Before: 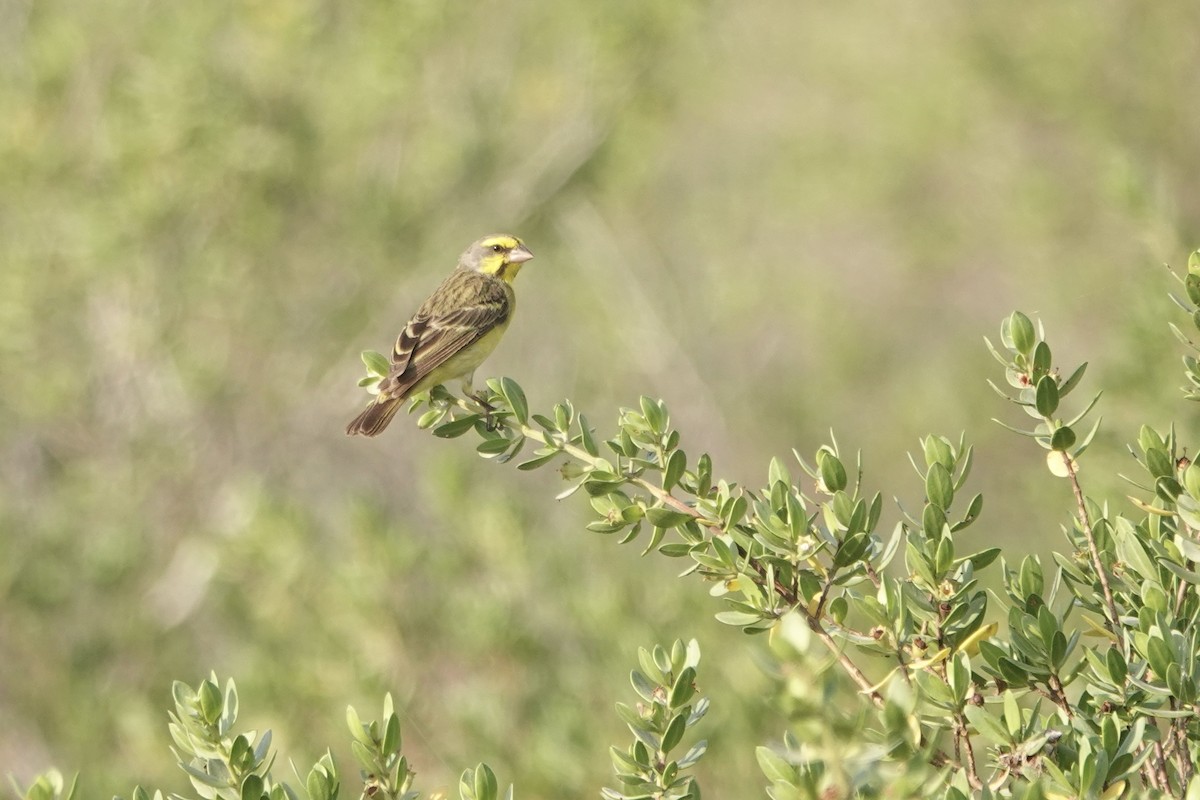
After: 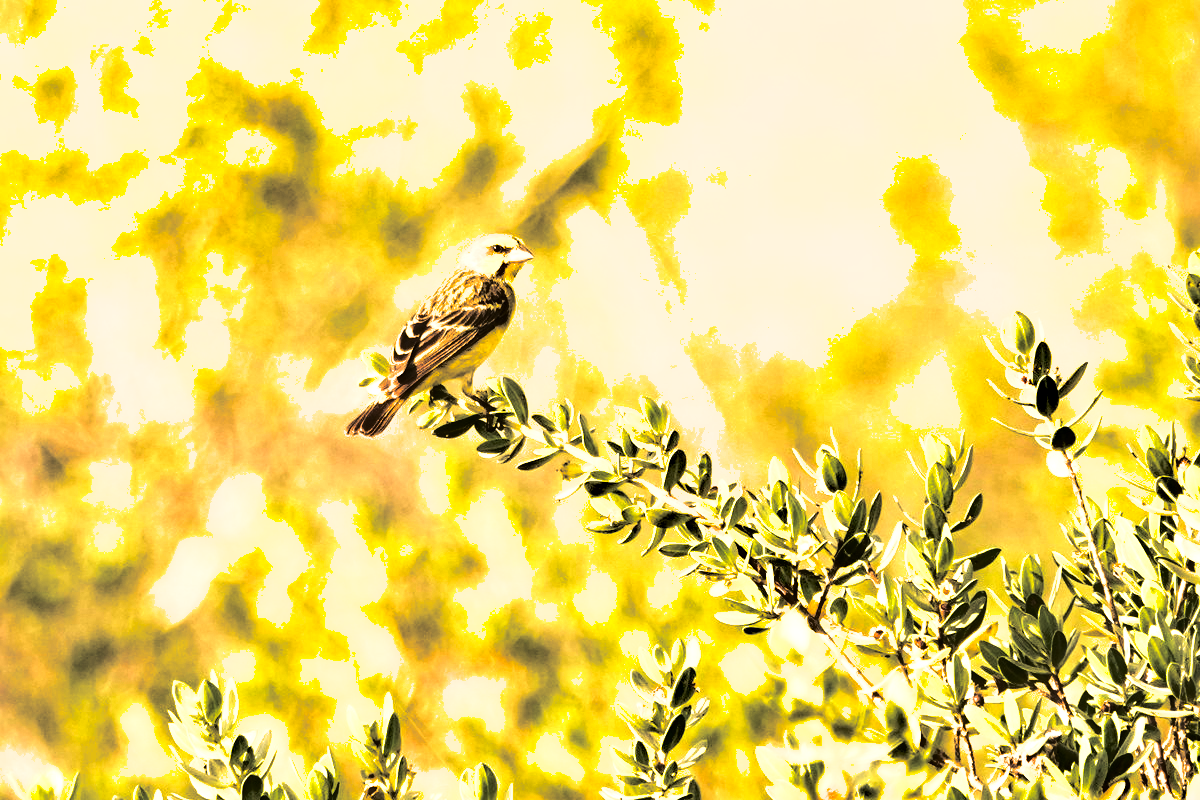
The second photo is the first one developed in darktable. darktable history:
shadows and highlights: shadows 52.42, soften with gaussian
white balance: red 1.138, green 0.996, blue 0.812
exposure: black level correction 0.001, compensate highlight preservation false
levels: levels [0, 0.435, 0.917]
tone equalizer: -8 EV -1.08 EV, -7 EV -1.01 EV, -6 EV -0.867 EV, -5 EV -0.578 EV, -3 EV 0.578 EV, -2 EV 0.867 EV, -1 EV 1.01 EV, +0 EV 1.08 EV, edges refinement/feathering 500, mask exposure compensation -1.57 EV, preserve details no
split-toning: shadows › hue 46.8°, shadows › saturation 0.17, highlights › hue 316.8°, highlights › saturation 0.27, balance -51.82
